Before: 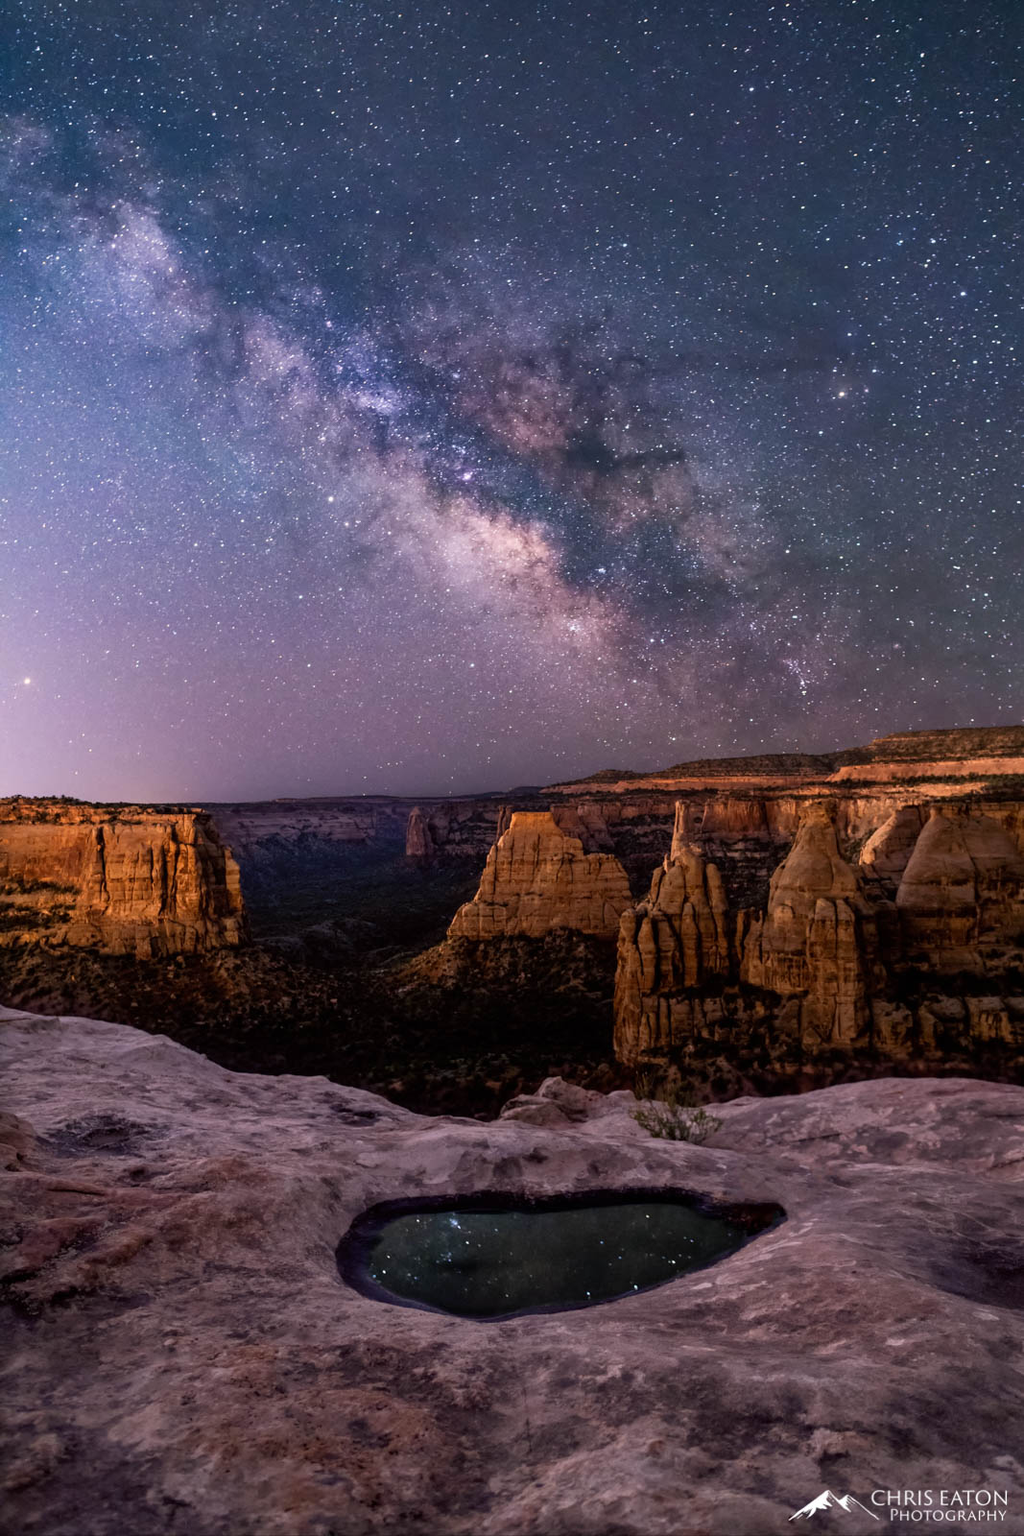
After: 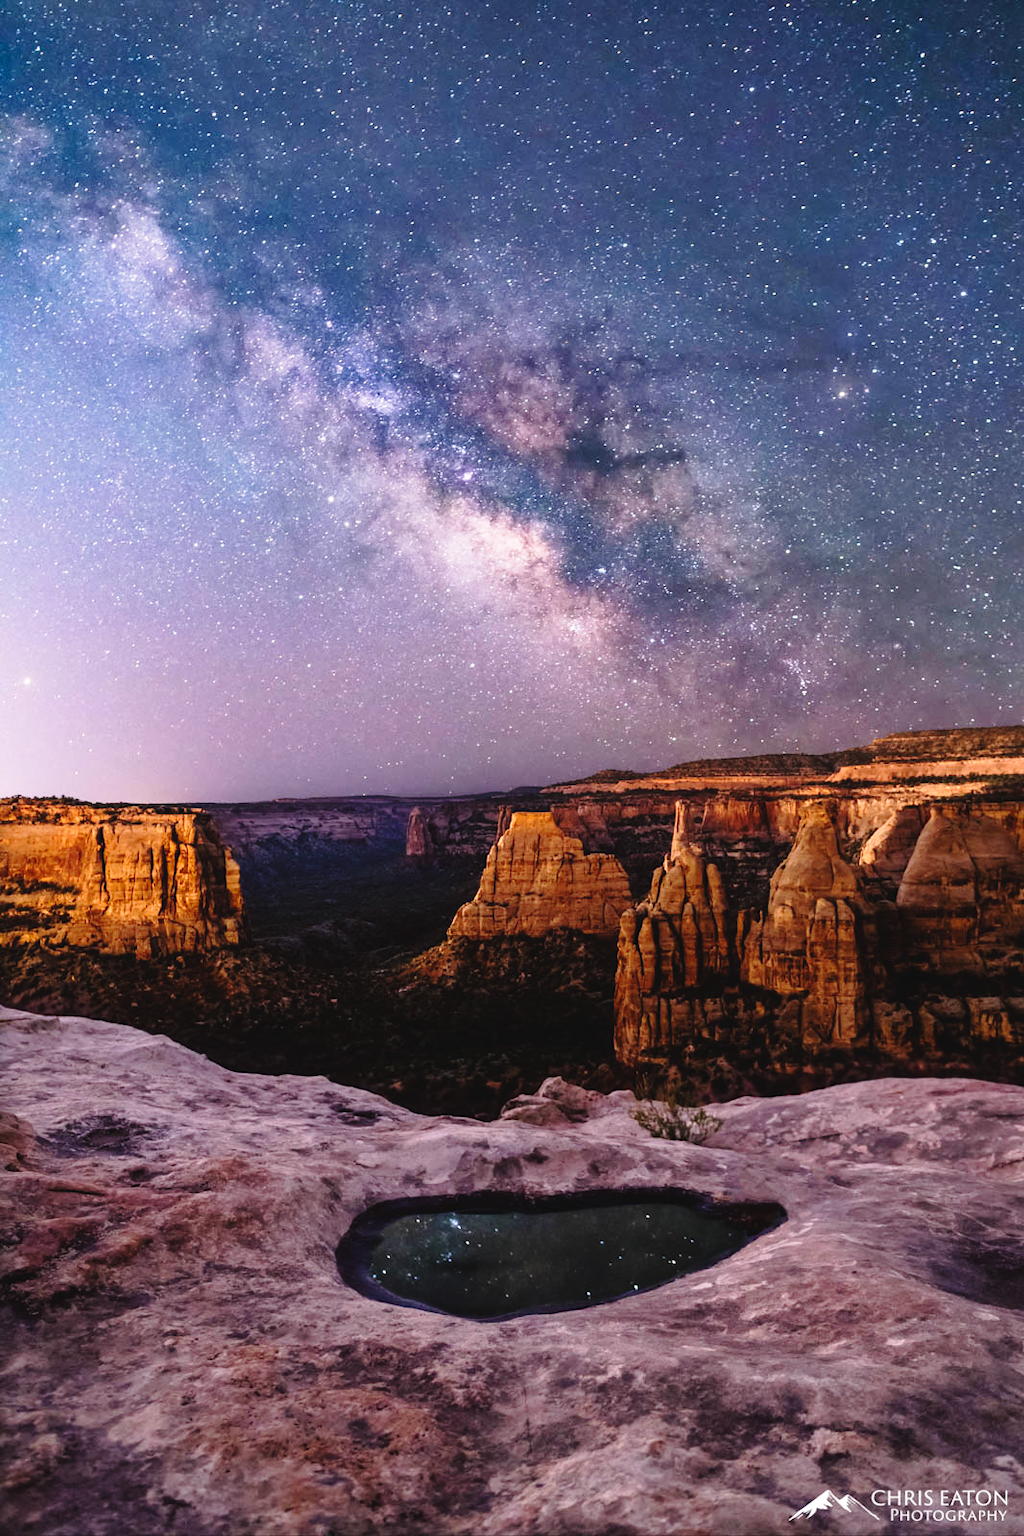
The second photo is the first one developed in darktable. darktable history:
exposure: black level correction -0.005, exposure 0.054 EV, compensate highlight preservation false
base curve: curves: ch0 [(0, 0) (0.028, 0.03) (0.121, 0.232) (0.46, 0.748) (0.859, 0.968) (1, 1)], preserve colors none
